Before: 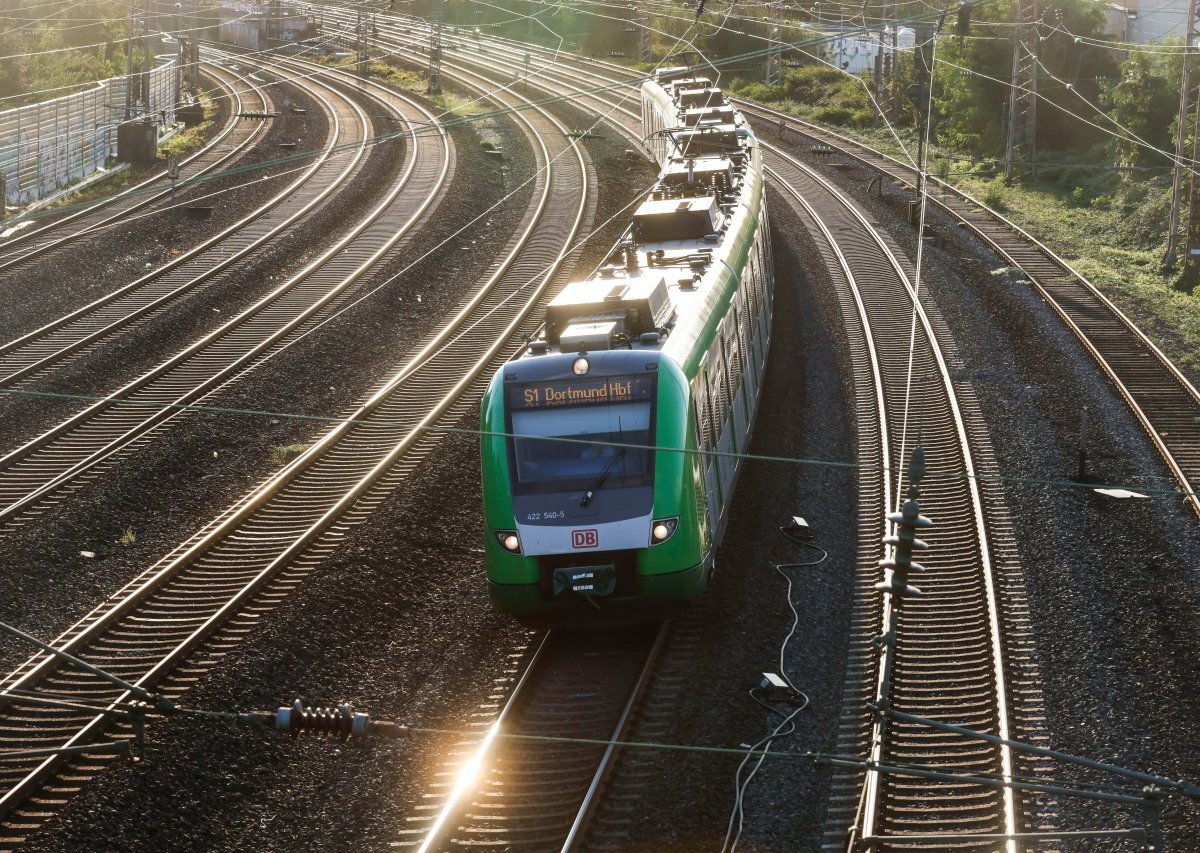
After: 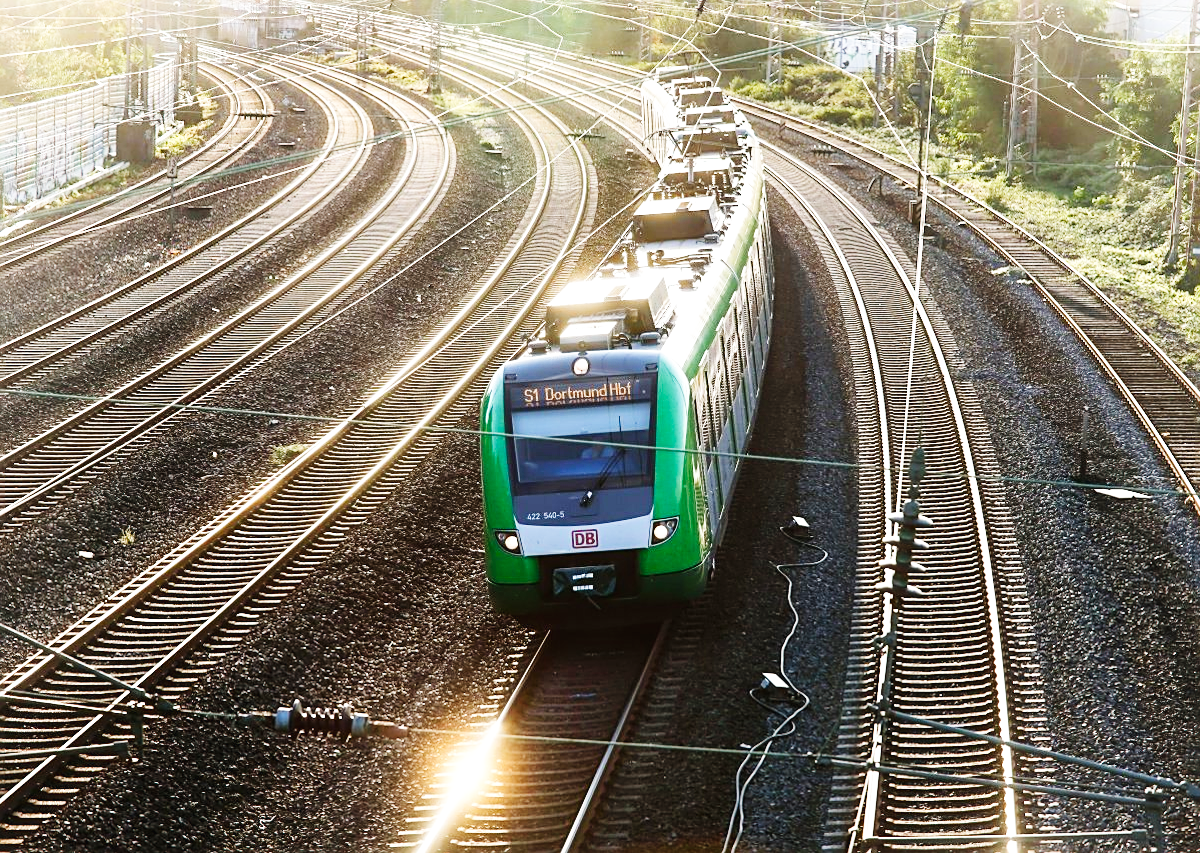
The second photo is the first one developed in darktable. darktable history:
sharpen: on, module defaults
base curve: curves: ch0 [(0, 0.003) (0.001, 0.002) (0.006, 0.004) (0.02, 0.022) (0.048, 0.086) (0.094, 0.234) (0.162, 0.431) (0.258, 0.629) (0.385, 0.8) (0.548, 0.918) (0.751, 0.988) (1, 1)], preserve colors none
lens correction: scale 1, crop 1, focal 35, aperture 7.1, distance 1000, camera "Canon EOS 6D", lens "Sigma 35mm f/1.4 DG HSM"
